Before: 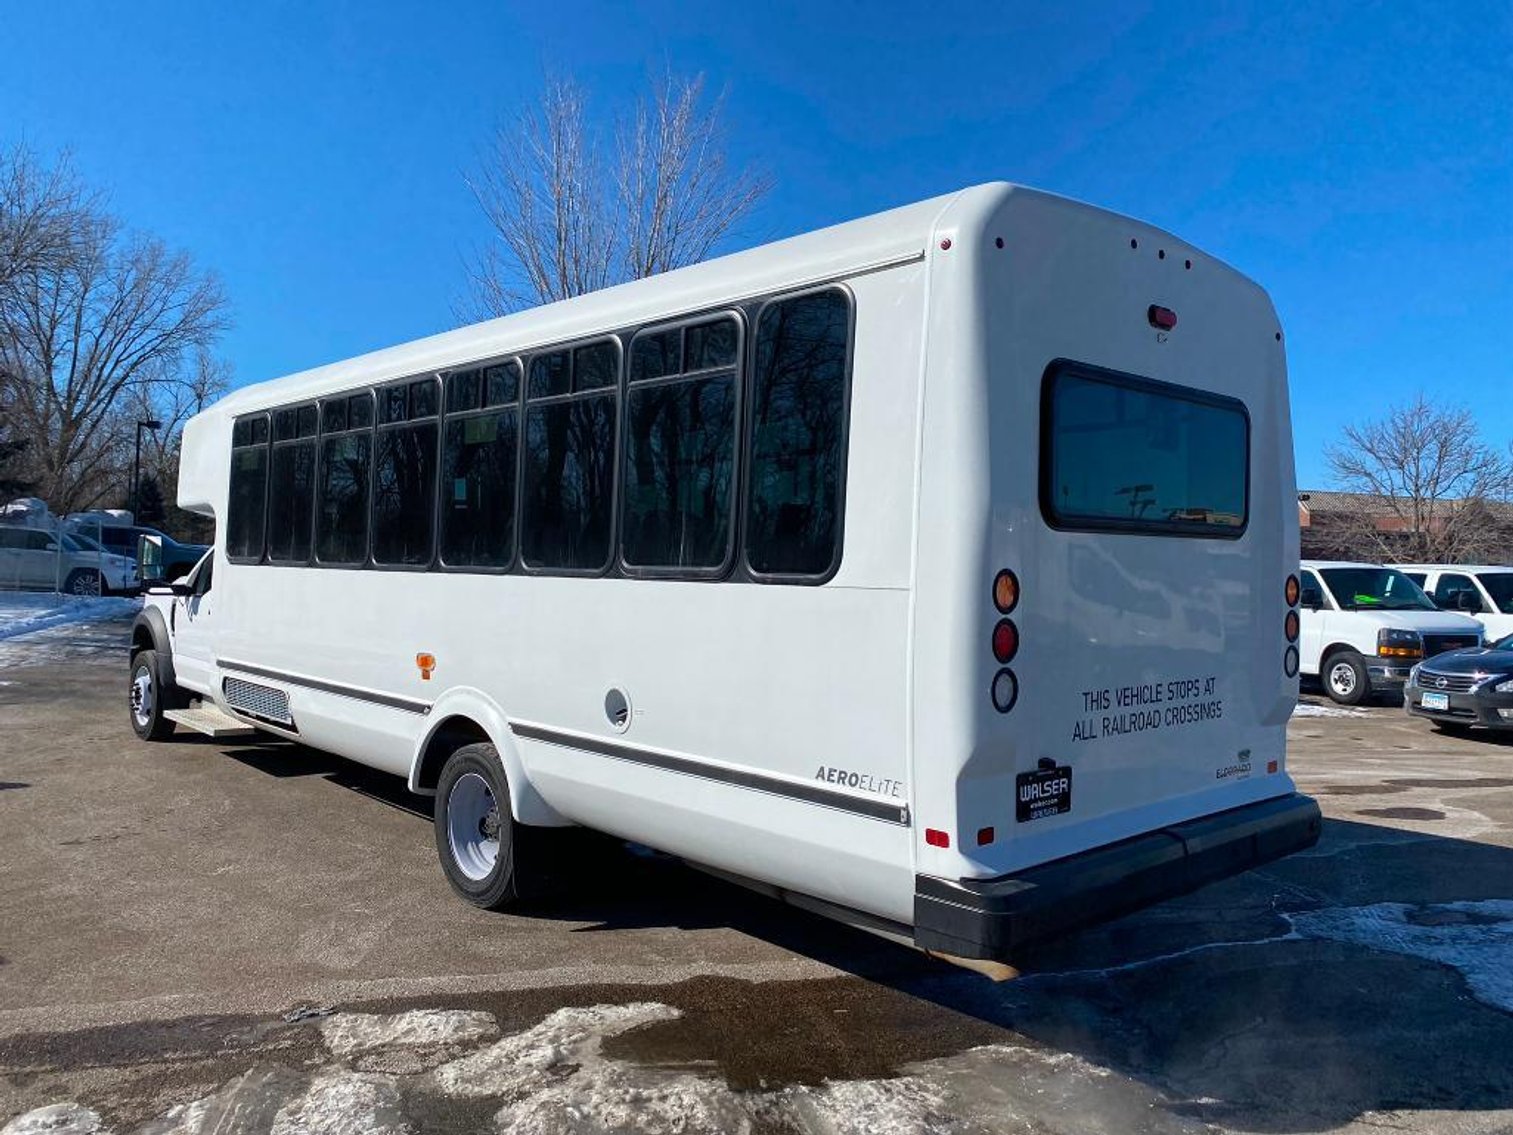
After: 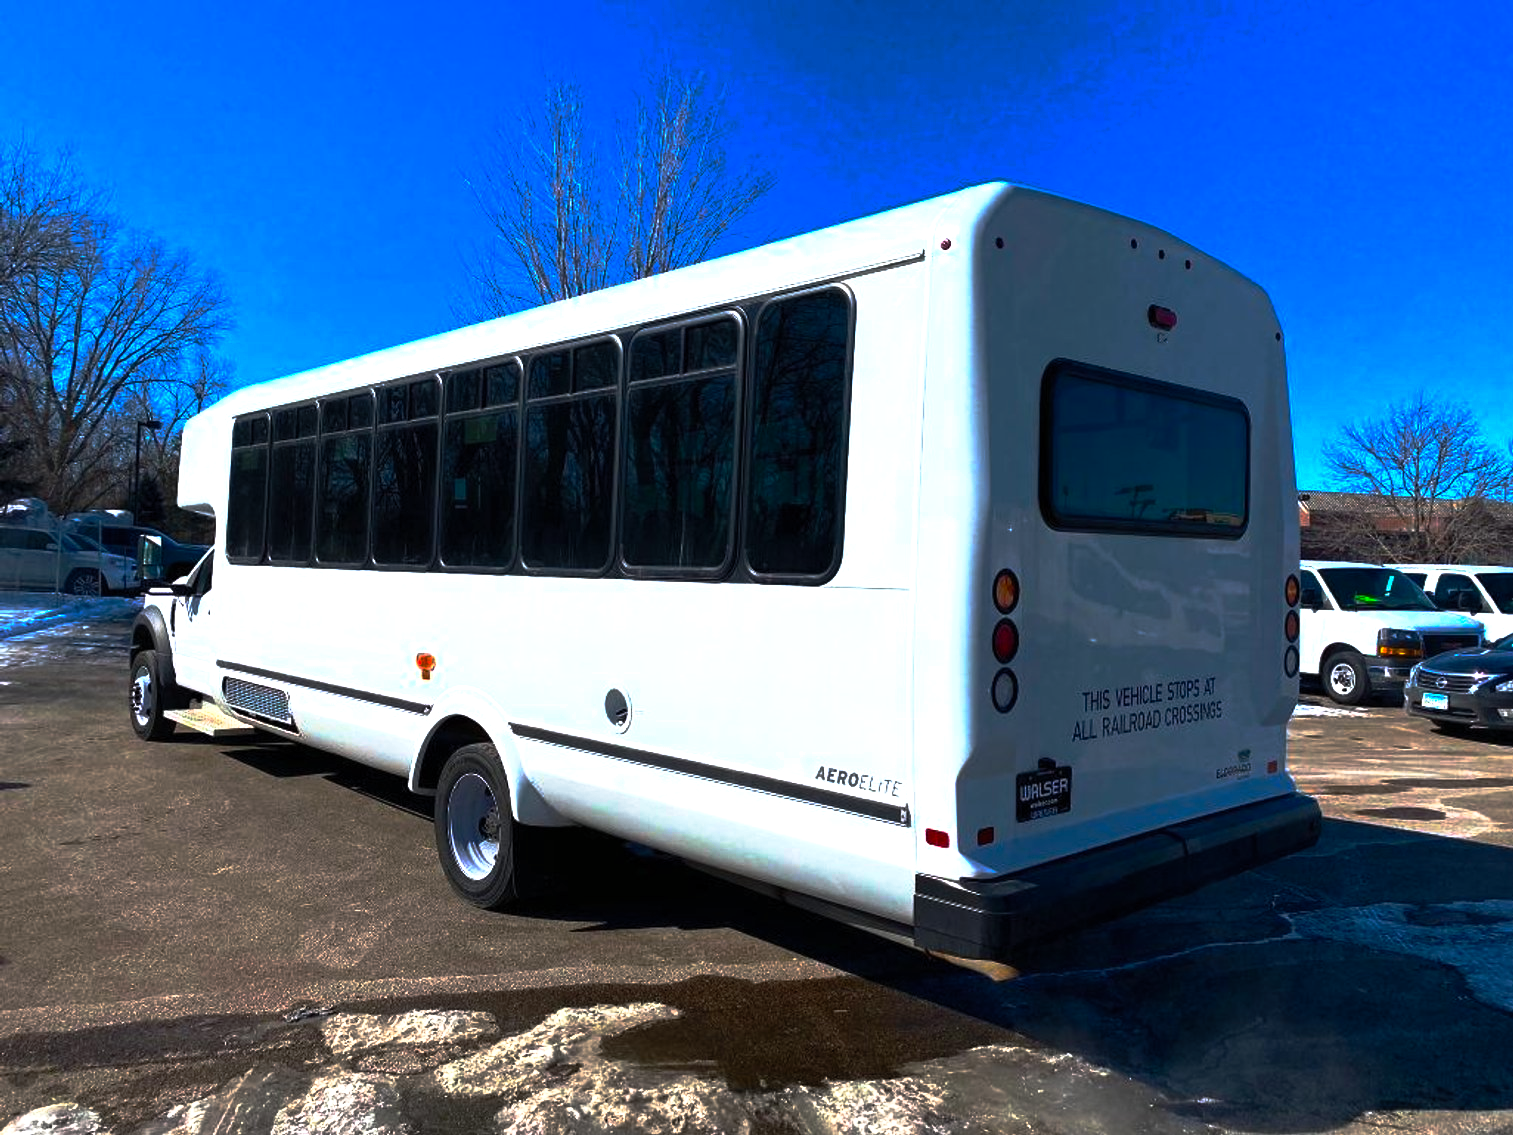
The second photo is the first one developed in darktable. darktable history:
contrast brightness saturation: contrast 0.199, brightness 0.157, saturation 0.219
base curve: curves: ch0 [(0, 0) (0.564, 0.291) (0.802, 0.731) (1, 1)], preserve colors none
color balance rgb: perceptual saturation grading › global saturation 30.741%, perceptual brilliance grading › global brilliance -4.751%, perceptual brilliance grading › highlights 24.425%, perceptual brilliance grading › mid-tones 7.467%, perceptual brilliance grading › shadows -4.86%
